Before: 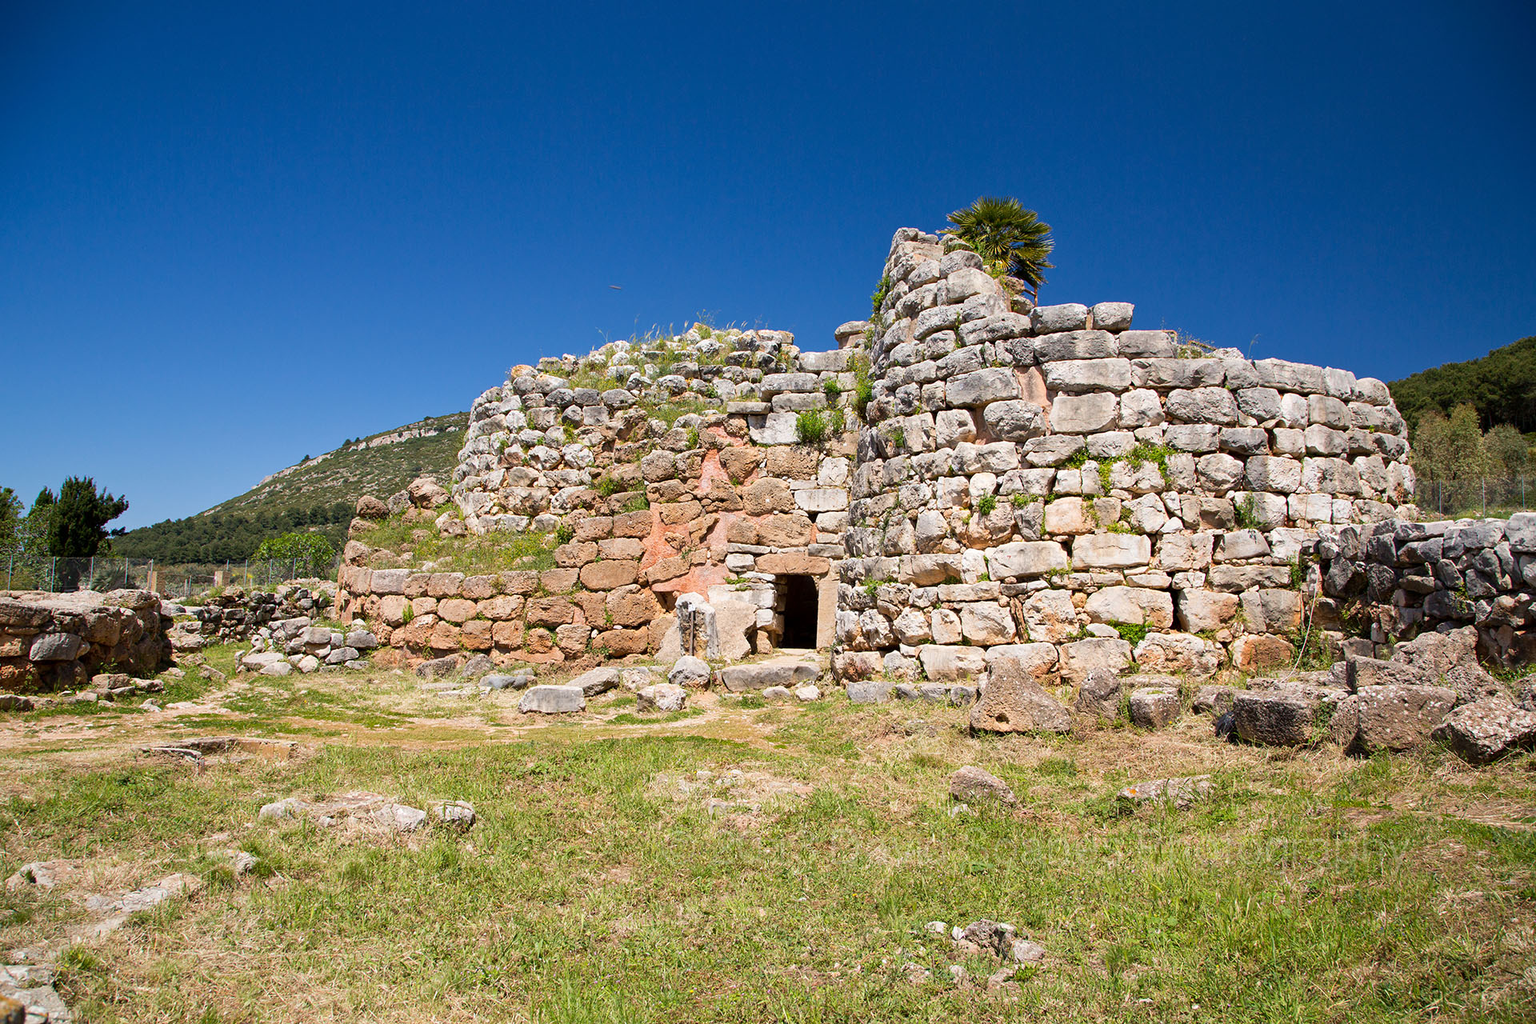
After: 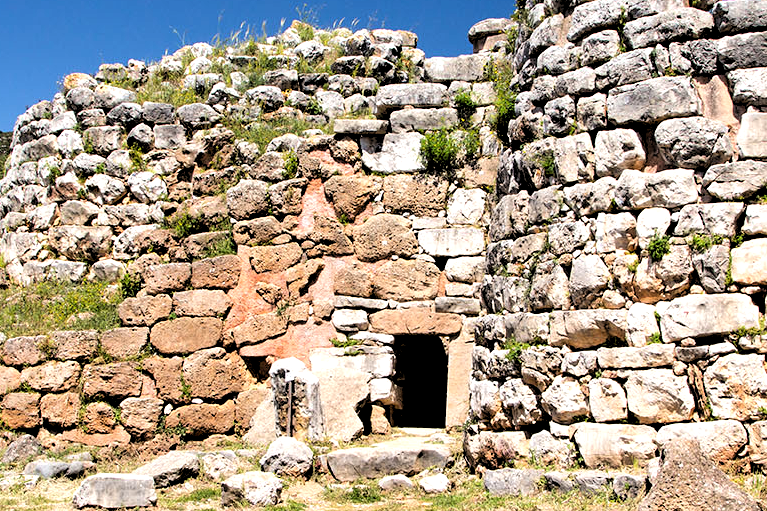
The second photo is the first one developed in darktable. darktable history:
crop: left 30%, top 30%, right 30%, bottom 30%
rgb levels: levels [[0.034, 0.472, 0.904], [0, 0.5, 1], [0, 0.5, 1]]
tone equalizer: -8 EV -0.417 EV, -7 EV -0.389 EV, -6 EV -0.333 EV, -5 EV -0.222 EV, -3 EV 0.222 EV, -2 EV 0.333 EV, -1 EV 0.389 EV, +0 EV 0.417 EV, edges refinement/feathering 500, mask exposure compensation -1.57 EV, preserve details no
